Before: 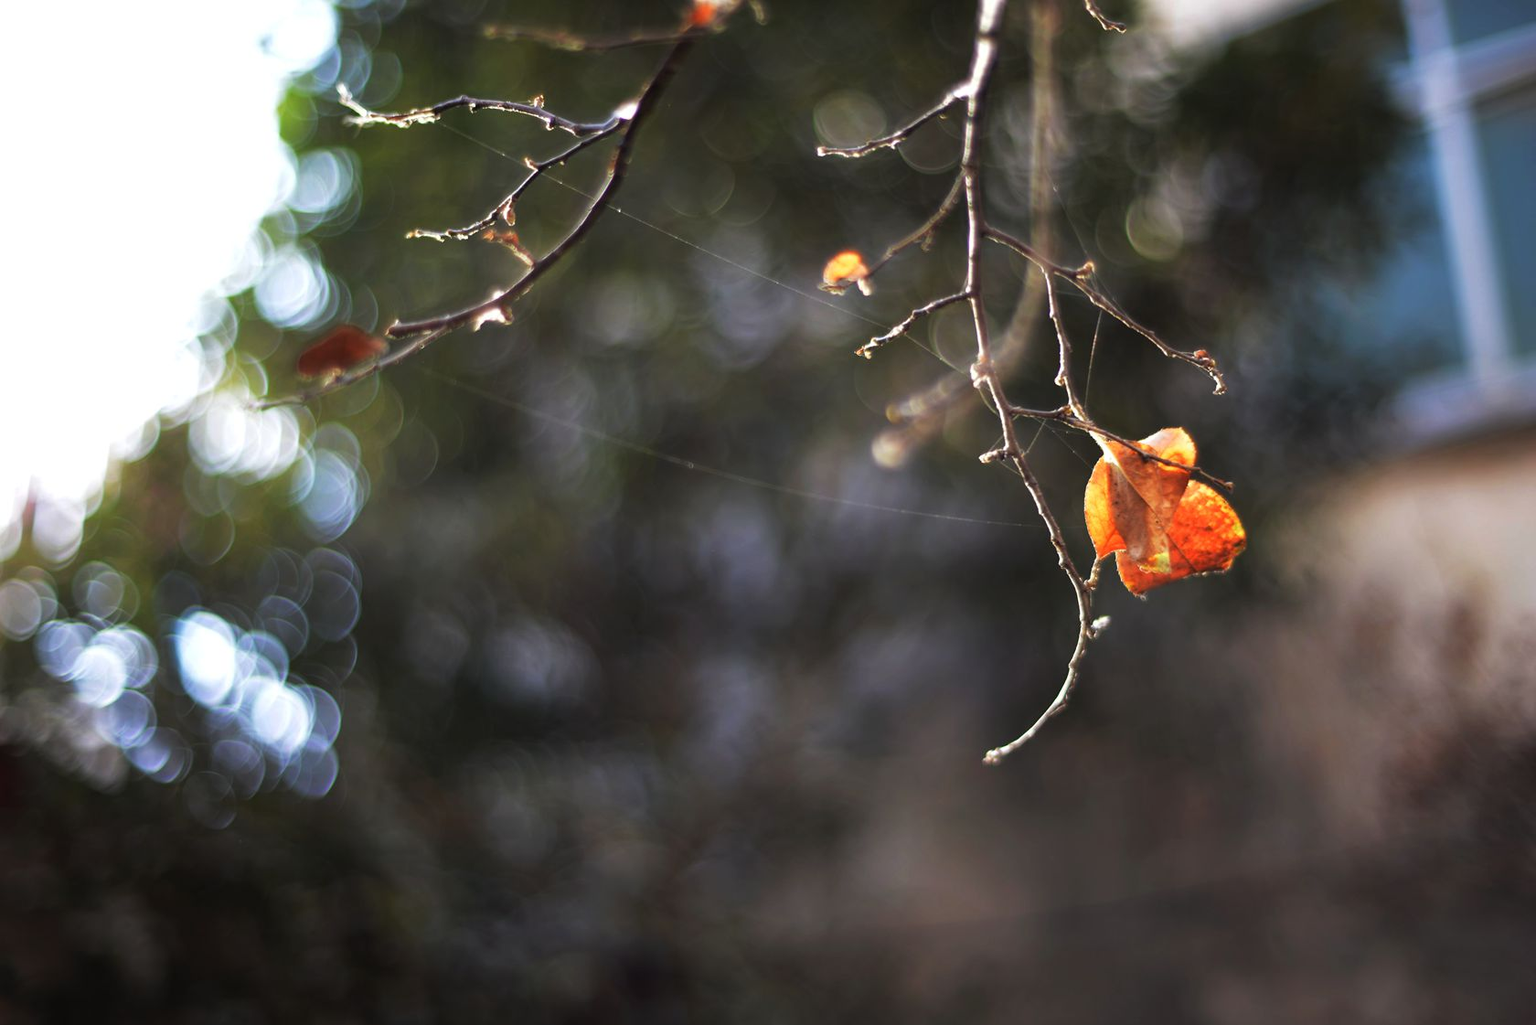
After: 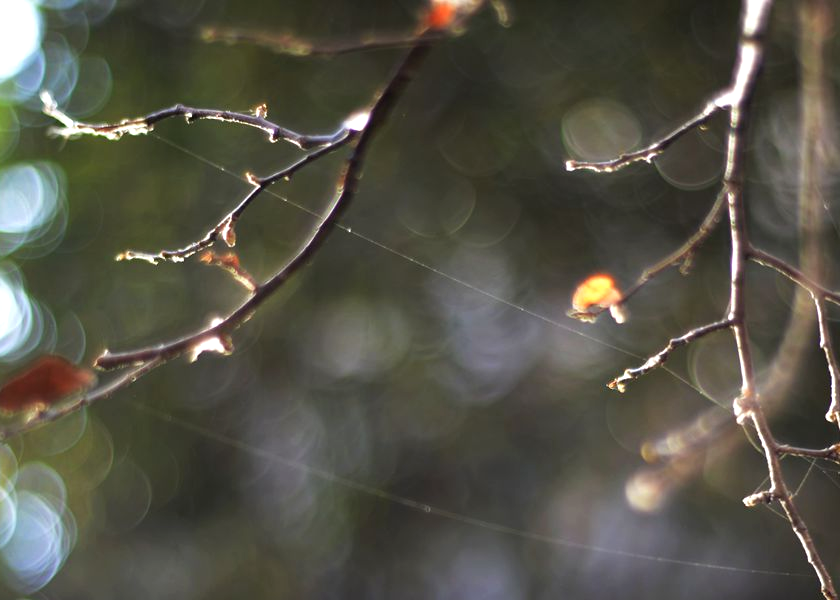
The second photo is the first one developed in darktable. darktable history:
exposure: exposure 0.3 EV, compensate highlight preservation false
crop: left 19.556%, right 30.401%, bottom 46.458%
